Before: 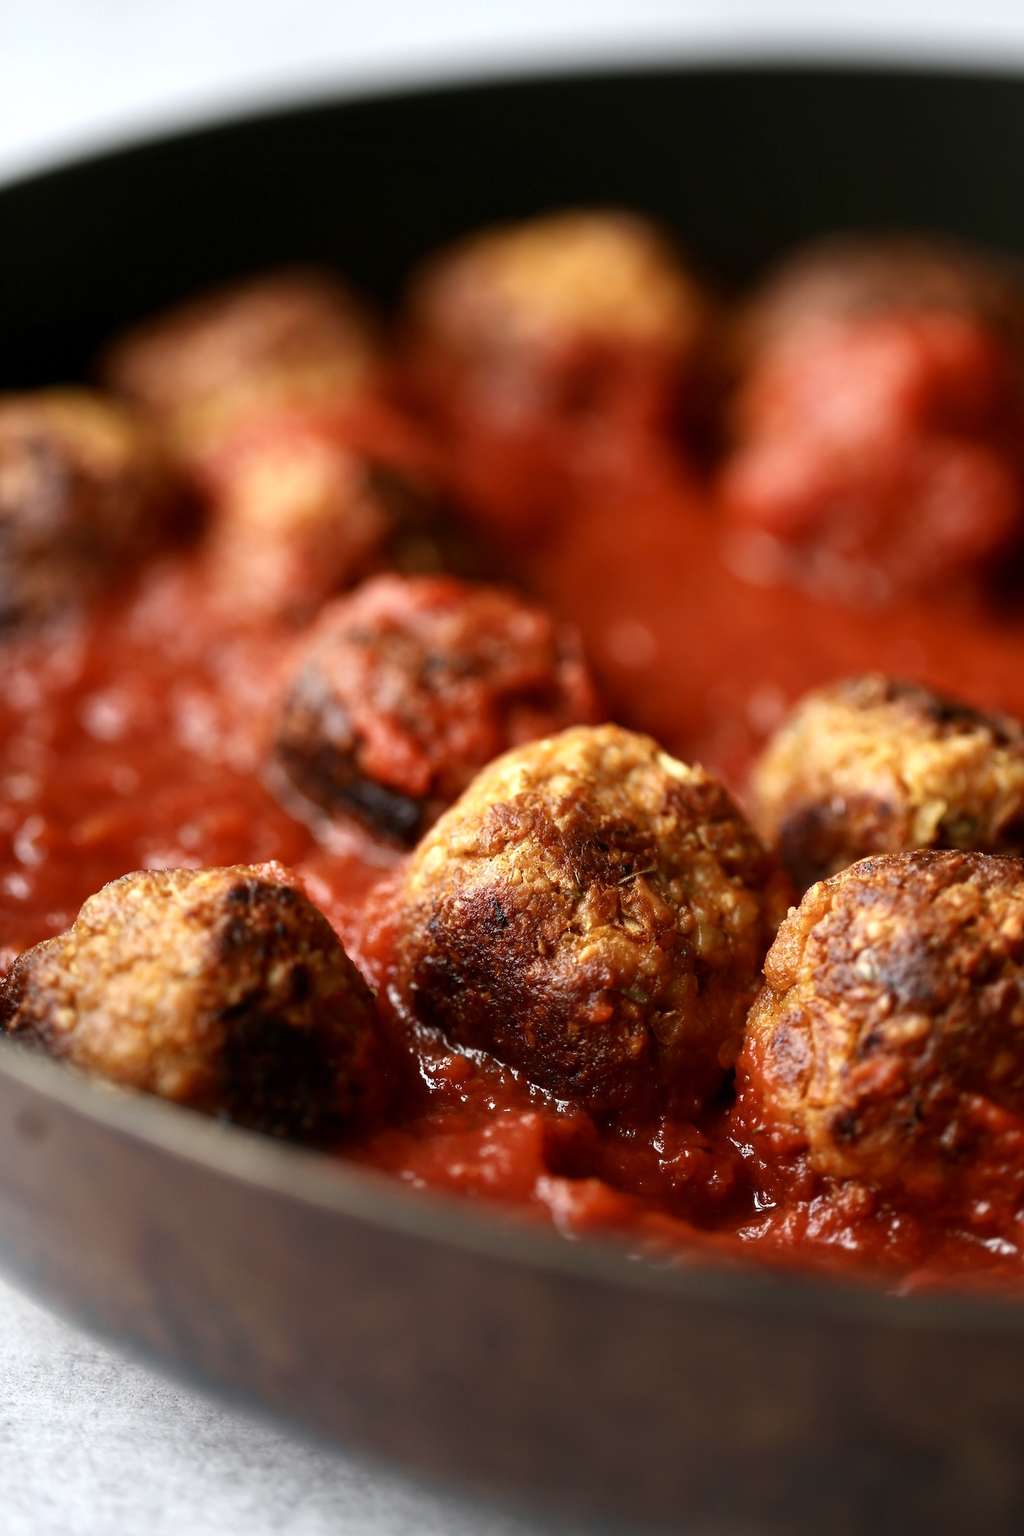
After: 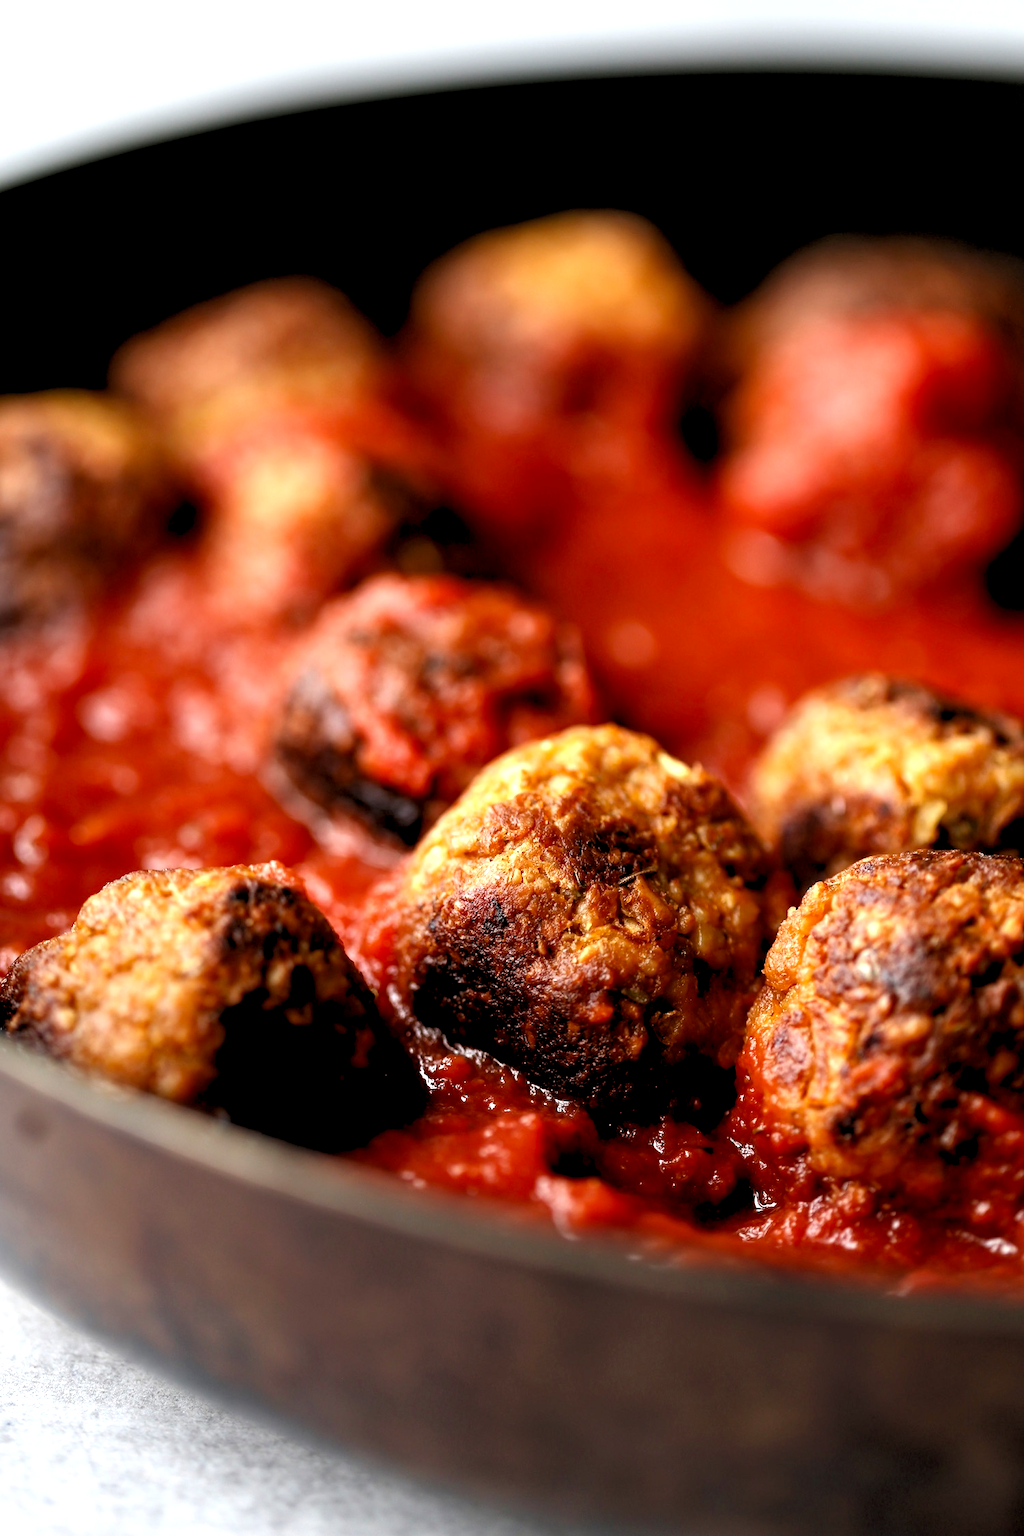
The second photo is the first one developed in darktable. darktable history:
local contrast: highlights 100%, shadows 100%, detail 120%, midtone range 0.2
rgb levels: levels [[0.01, 0.419, 0.839], [0, 0.5, 1], [0, 0.5, 1]]
